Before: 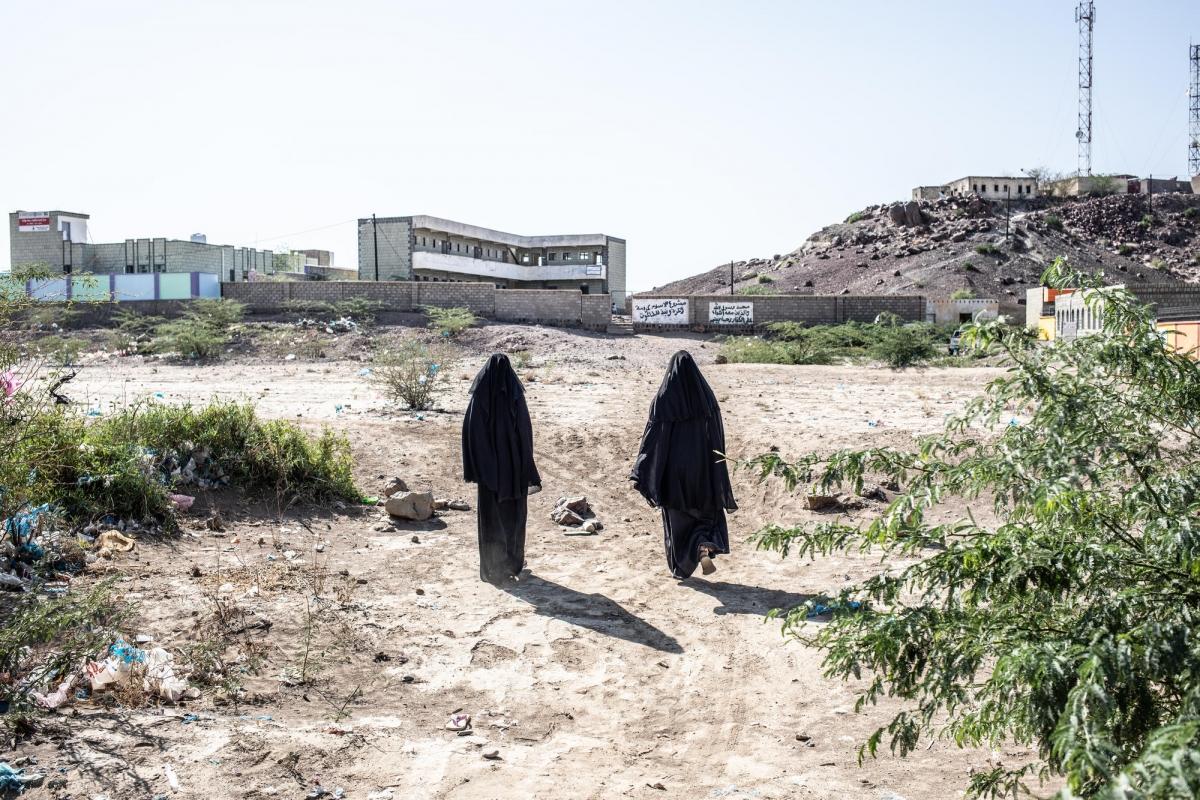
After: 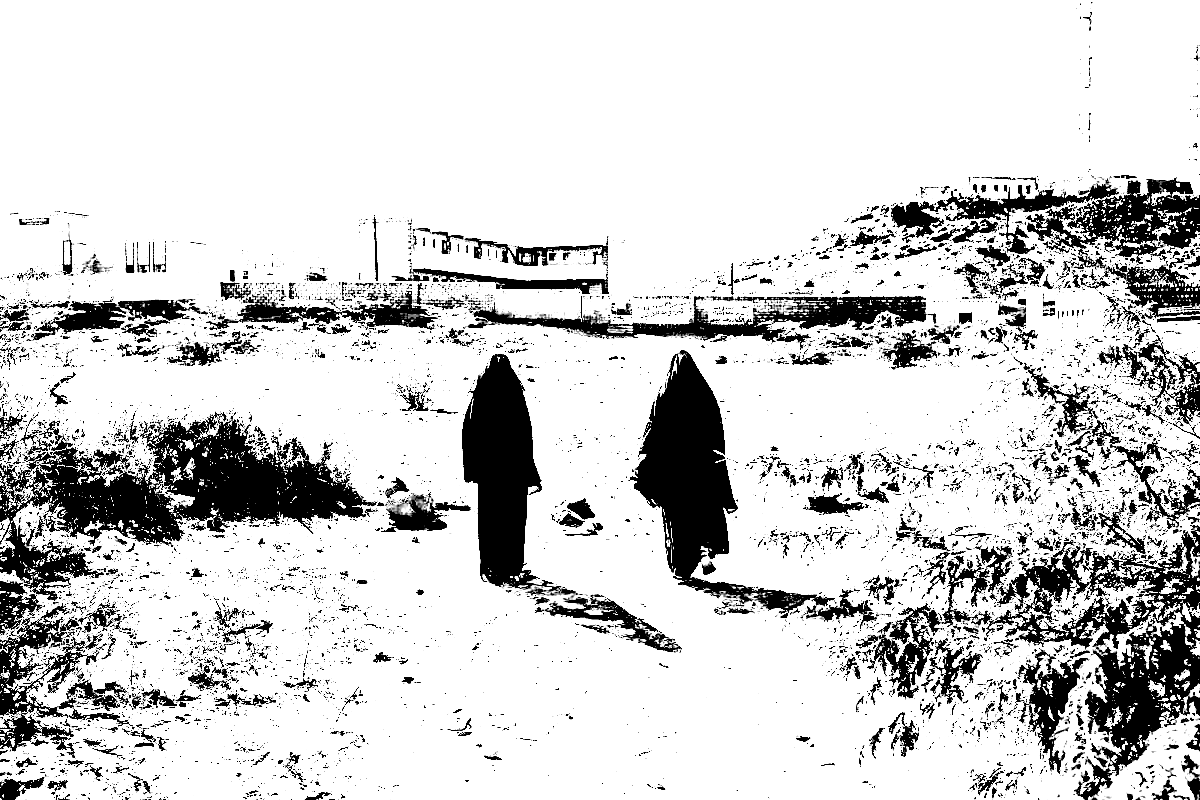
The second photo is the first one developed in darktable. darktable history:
exposure: black level correction 0.1, exposure 3 EV, compensate highlight preservation false
color calibration: output gray [0.21, 0.42, 0.37, 0], gray › normalize channels true, illuminant same as pipeline (D50), adaptation XYZ, x 0.346, y 0.359, gamut compression 0
